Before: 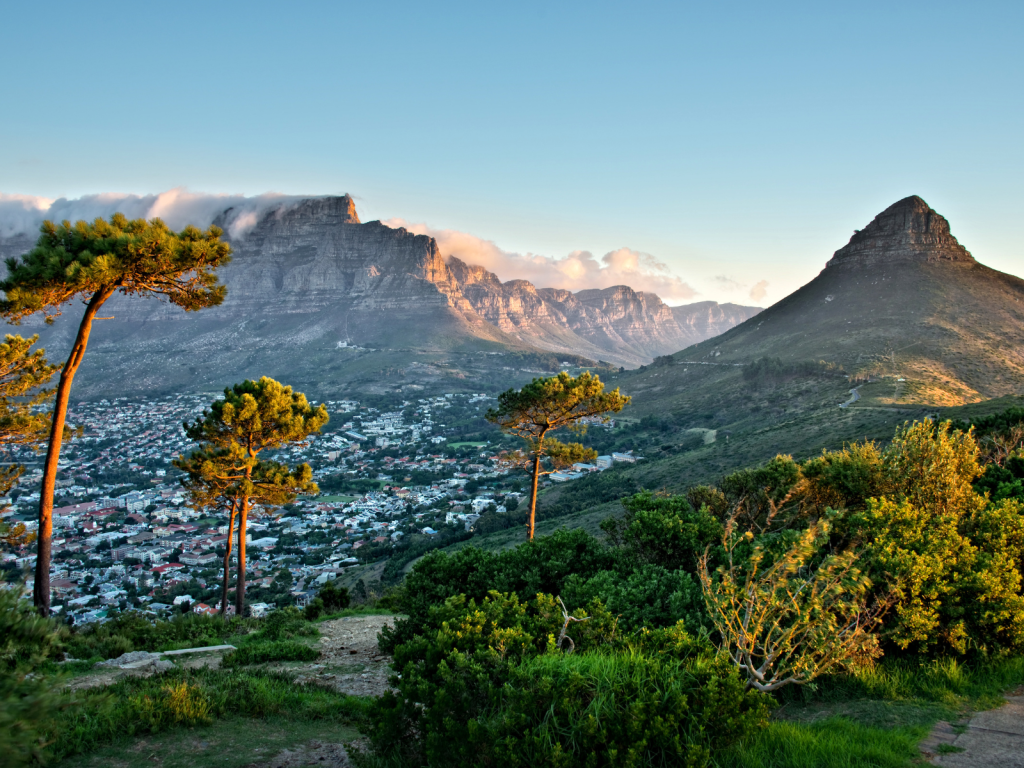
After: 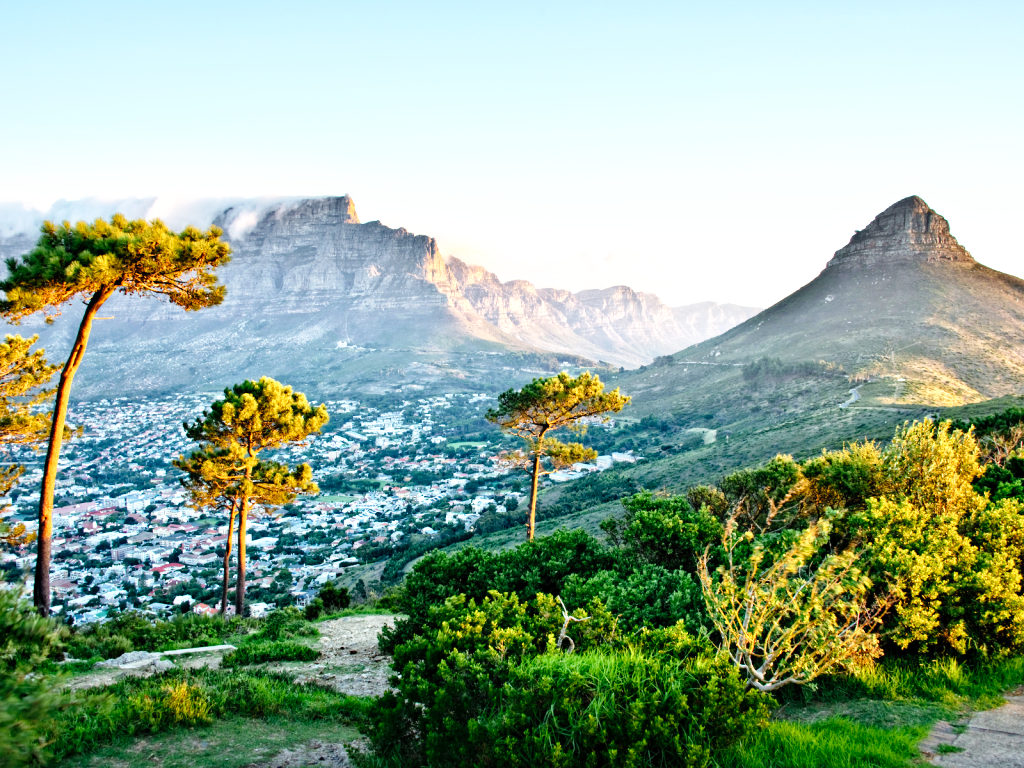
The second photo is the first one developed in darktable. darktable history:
base curve: curves: ch0 [(0, 0) (0.008, 0.007) (0.022, 0.029) (0.048, 0.089) (0.092, 0.197) (0.191, 0.399) (0.275, 0.534) (0.357, 0.65) (0.477, 0.78) (0.542, 0.833) (0.799, 0.973) (1, 1)], preserve colors none
exposure: exposure 0.636 EV, compensate highlight preservation false
